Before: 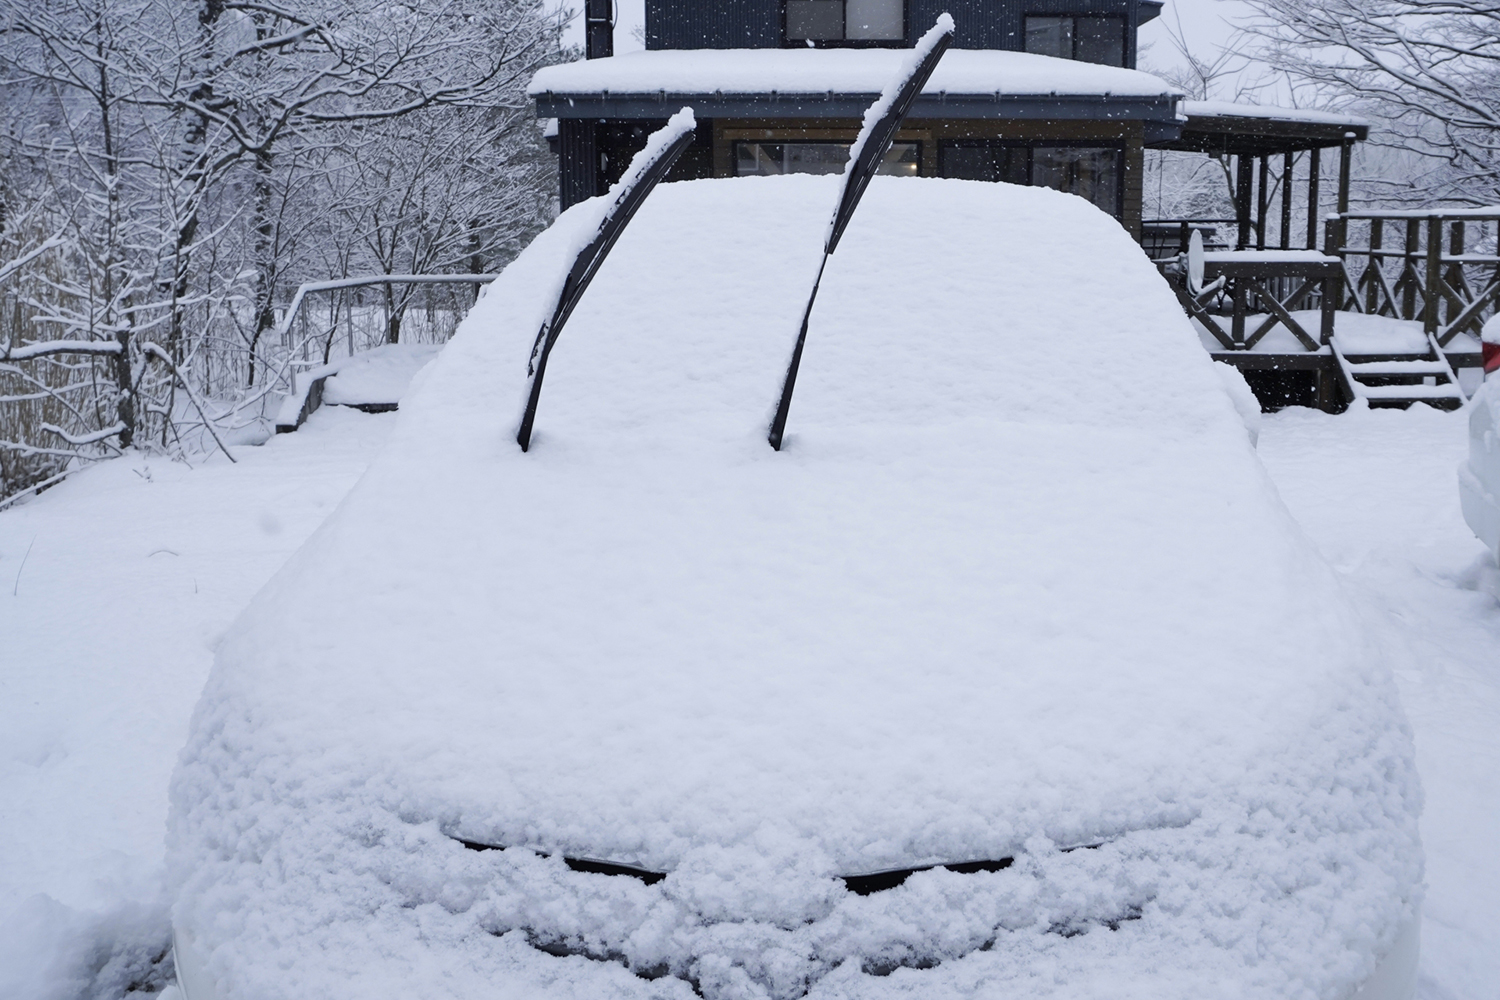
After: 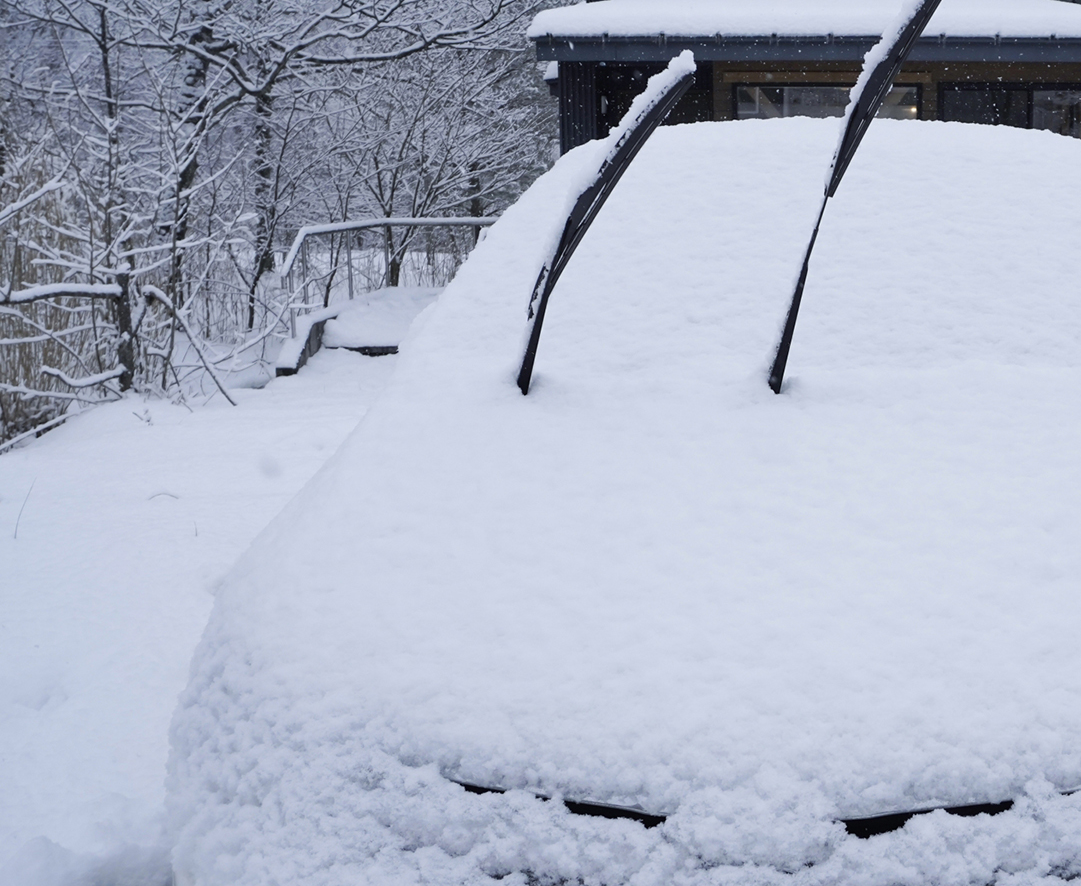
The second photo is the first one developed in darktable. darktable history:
crop: top 5.787%, right 27.89%, bottom 5.606%
